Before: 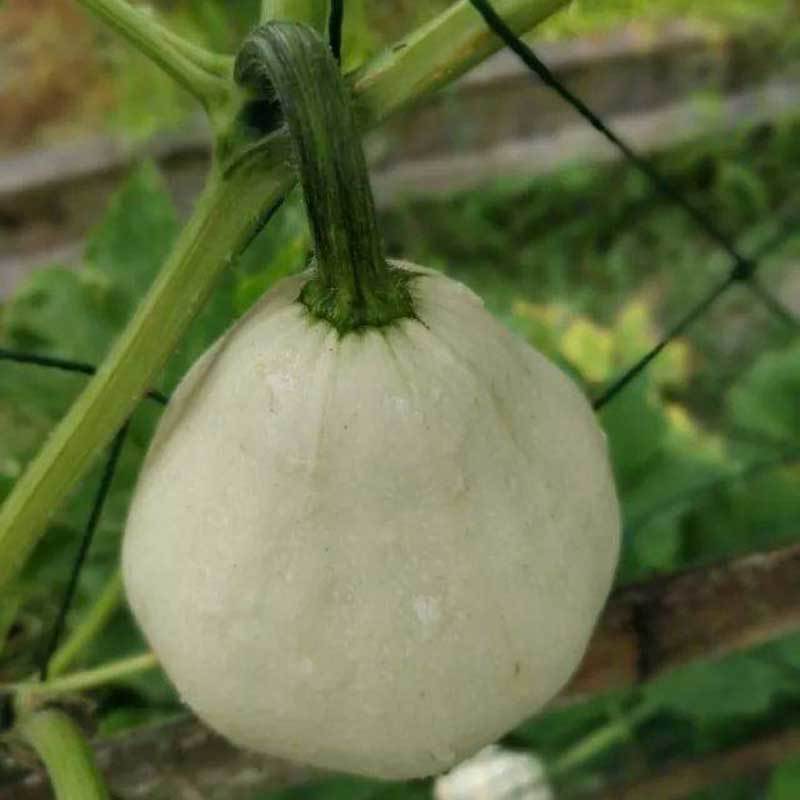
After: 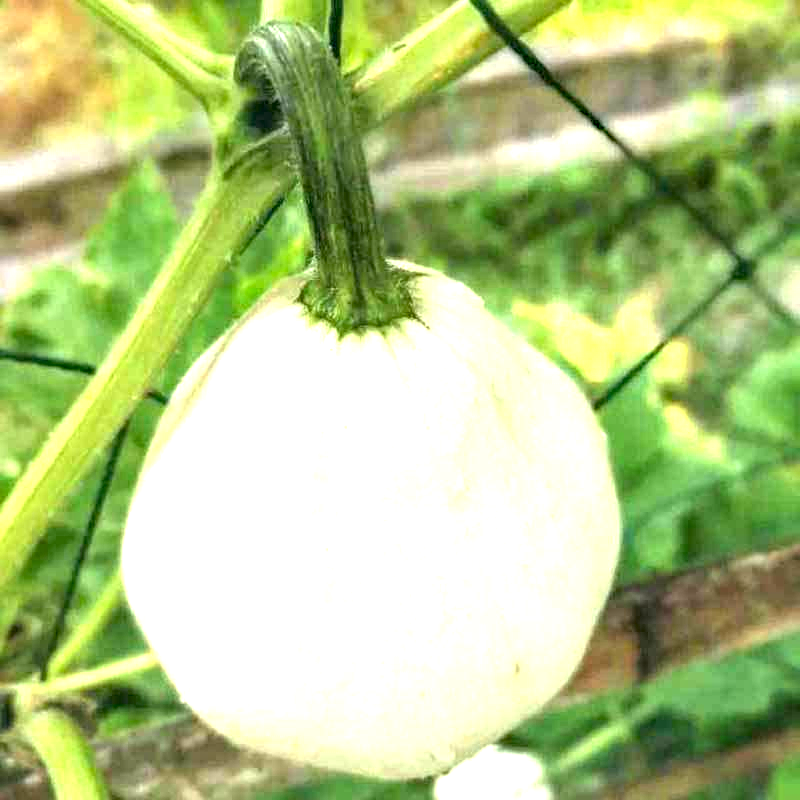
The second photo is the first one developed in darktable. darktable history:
exposure: exposure 2.189 EV, compensate highlight preservation false
haze removal: strength 0.1, compatibility mode true, adaptive false
local contrast: on, module defaults
